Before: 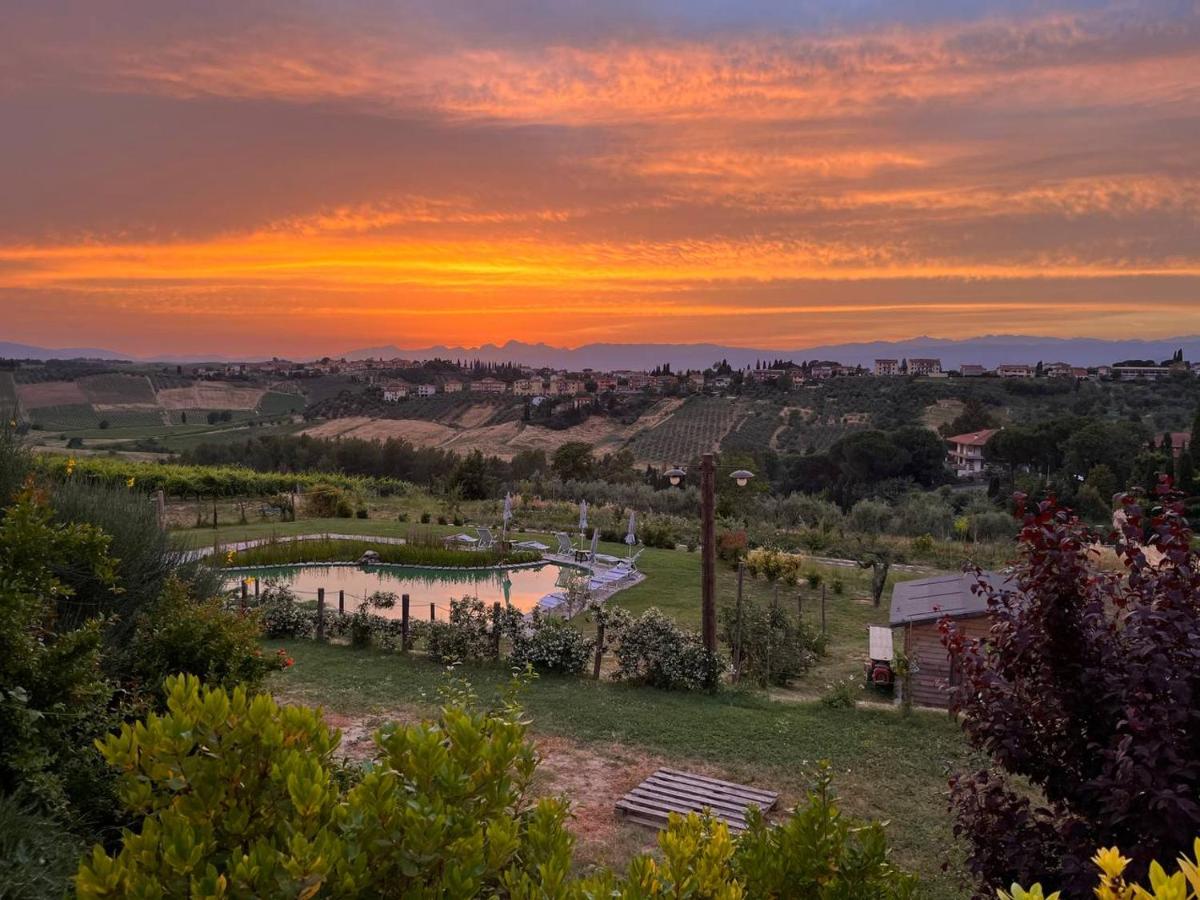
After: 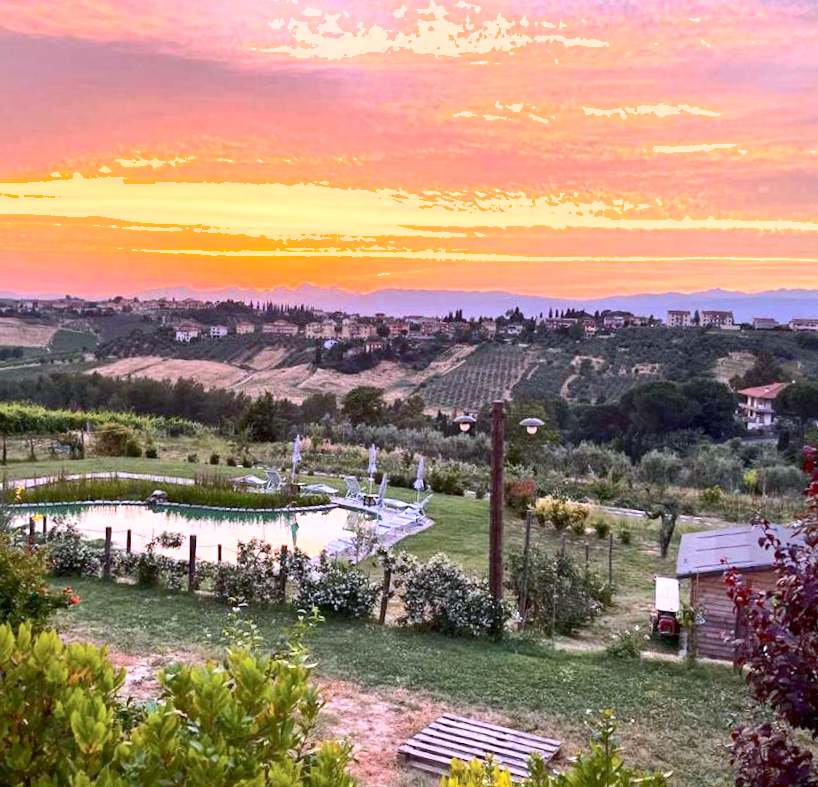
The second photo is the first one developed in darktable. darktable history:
rotate and perspective: rotation -2°, crop left 0.022, crop right 0.978, crop top 0.049, crop bottom 0.951
color calibration: illuminant as shot in camera, x 0.37, y 0.382, temperature 4313.32 K
shadows and highlights: on, module defaults
exposure: black level correction 0.001, exposure 1.398 EV, compensate exposure bias true, compensate highlight preservation false
crop and rotate: angle -3.27°, left 14.277%, top 0.028%, right 10.766%, bottom 0.028%
contrast brightness saturation: contrast 0.28
